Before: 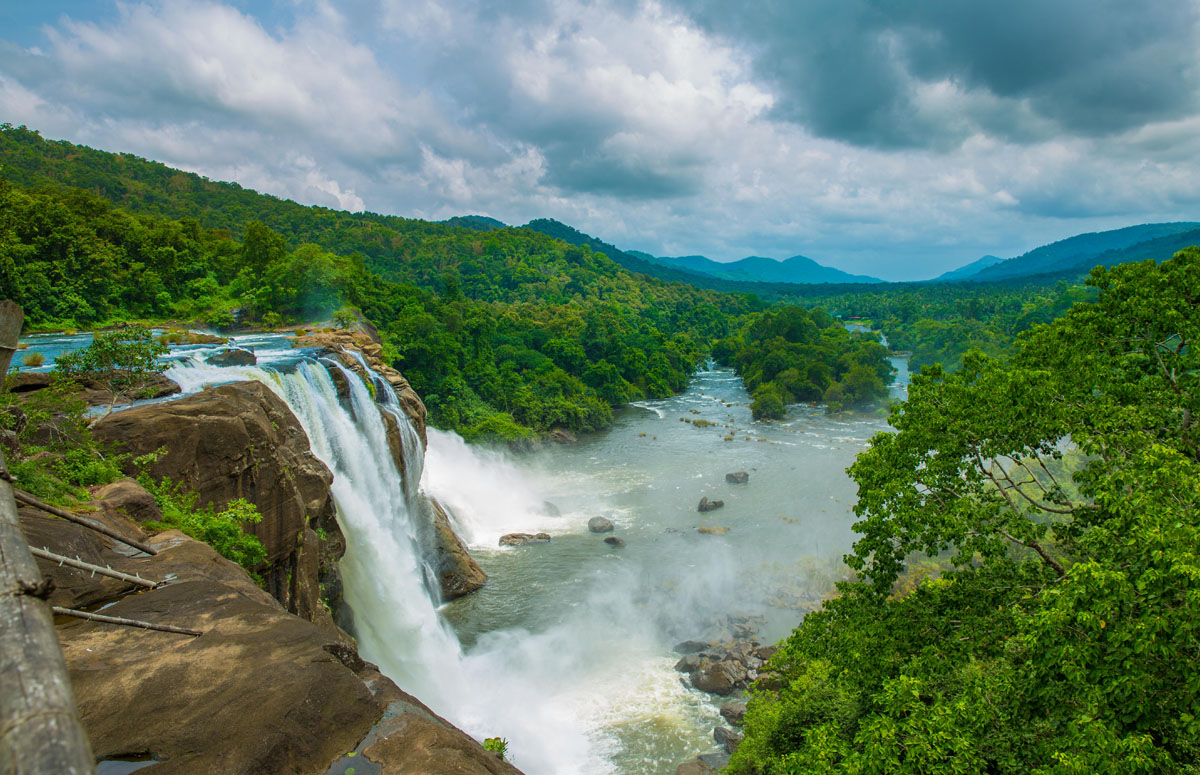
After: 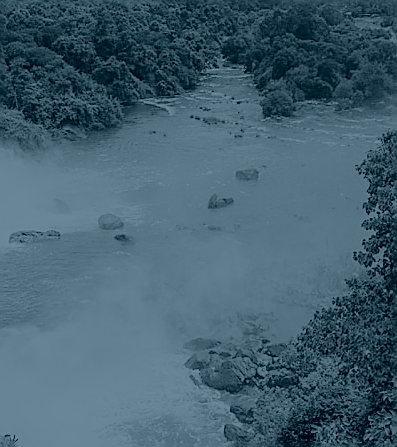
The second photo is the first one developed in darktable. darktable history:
crop: left 40.878%, top 39.176%, right 25.993%, bottom 3.081%
shadows and highlights: shadows -23.08, highlights 46.15, soften with gaussian
sharpen: radius 1.4, amount 1.25, threshold 0.7
base curve: curves: ch0 [(0, 0.007) (0.028, 0.063) (0.121, 0.311) (0.46, 0.743) (0.859, 0.957) (1, 1)], preserve colors none
colorize: hue 194.4°, saturation 29%, source mix 61.75%, lightness 3.98%, version 1
